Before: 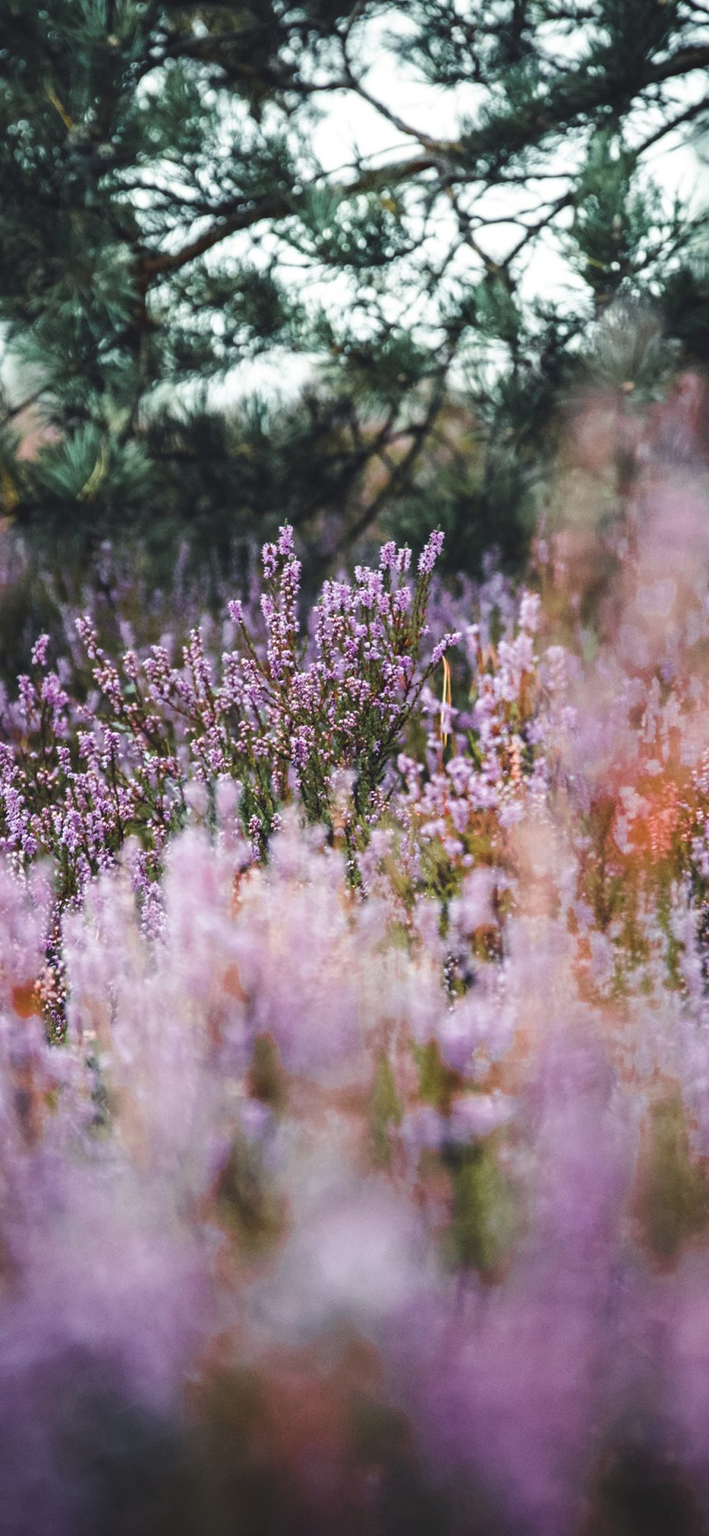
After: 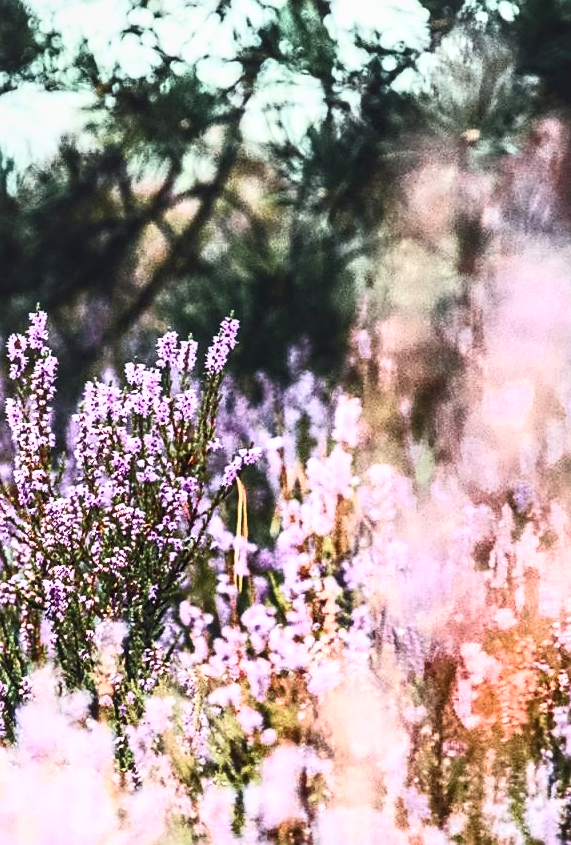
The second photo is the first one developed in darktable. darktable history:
crop: left 36.211%, top 18.216%, right 0.341%, bottom 38.384%
sharpen: on, module defaults
local contrast: detail 130%
contrast brightness saturation: contrast 0.638, brightness 0.348, saturation 0.146
